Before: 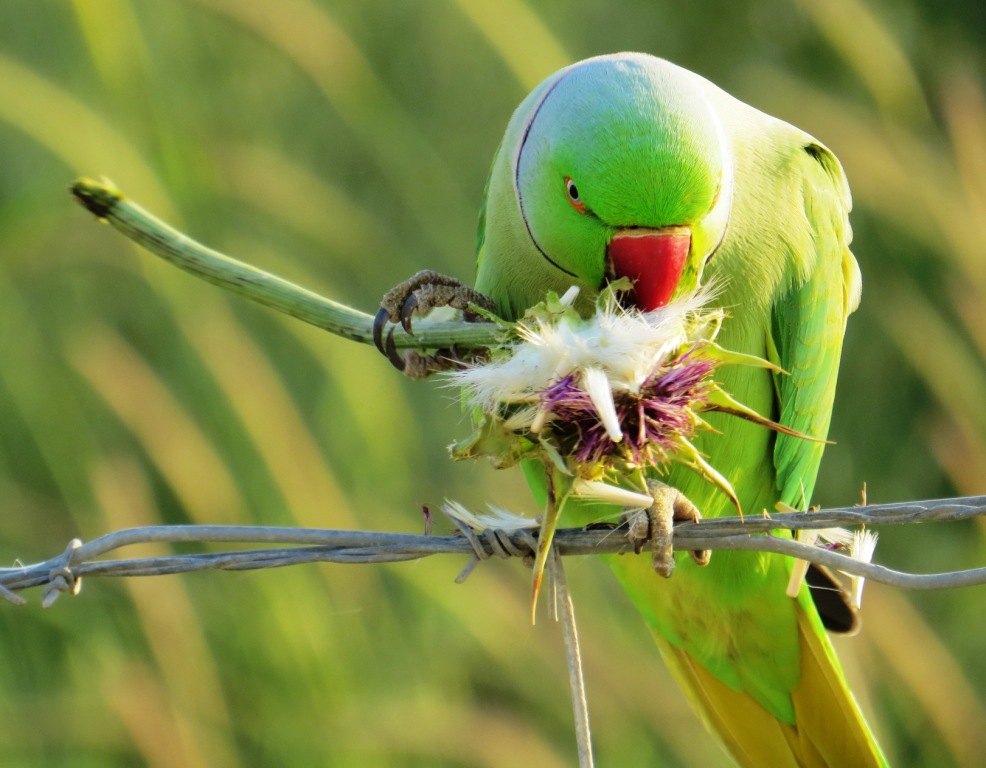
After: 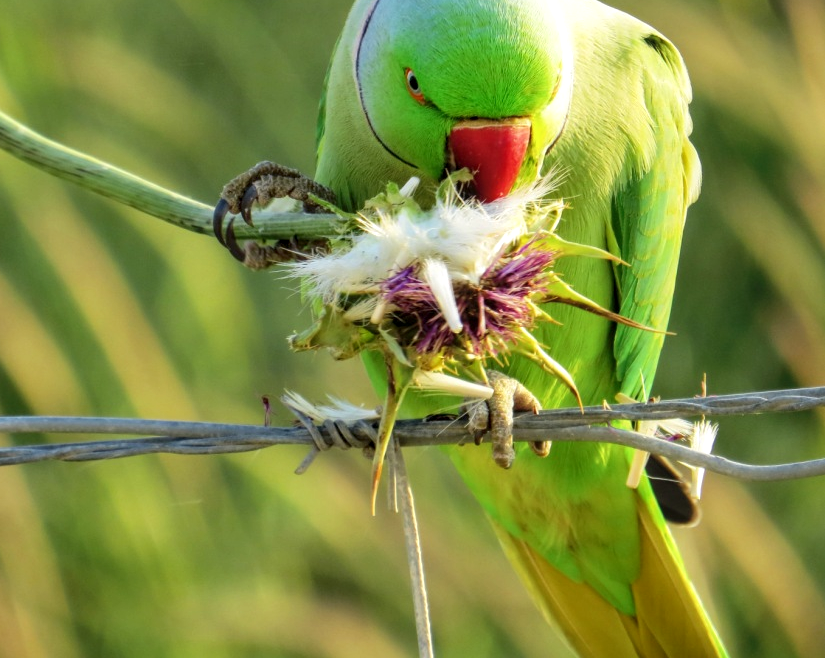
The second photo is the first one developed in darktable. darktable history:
local contrast: detail 130%
crop: left 16.315%, top 14.246%
shadows and highlights: shadows 43.06, highlights 6.94
